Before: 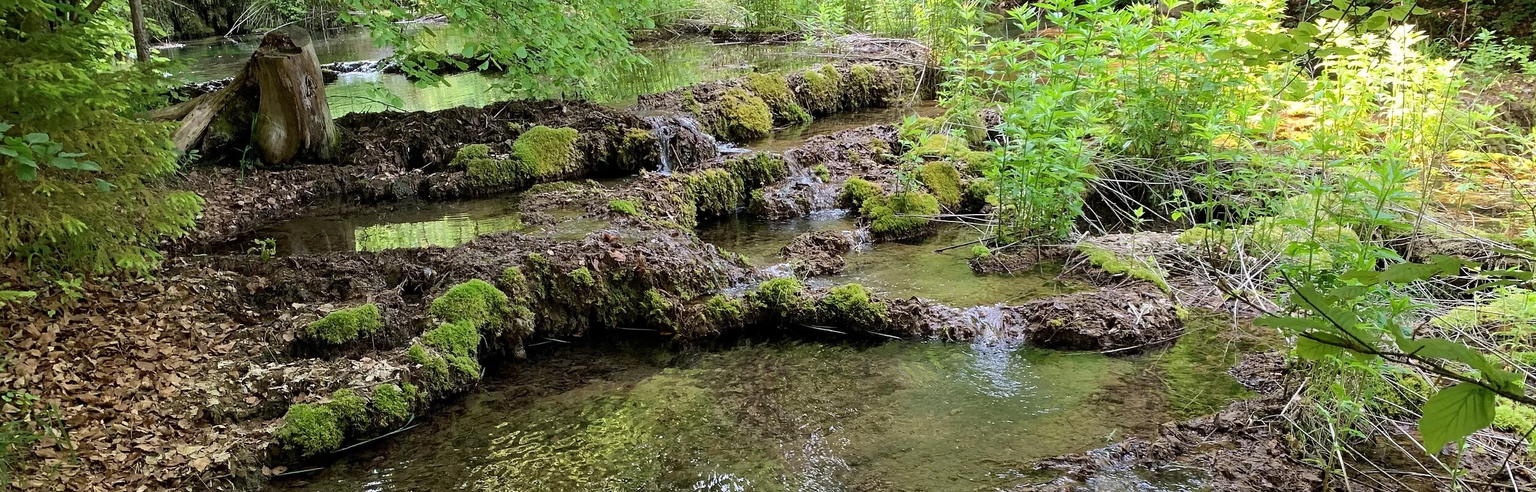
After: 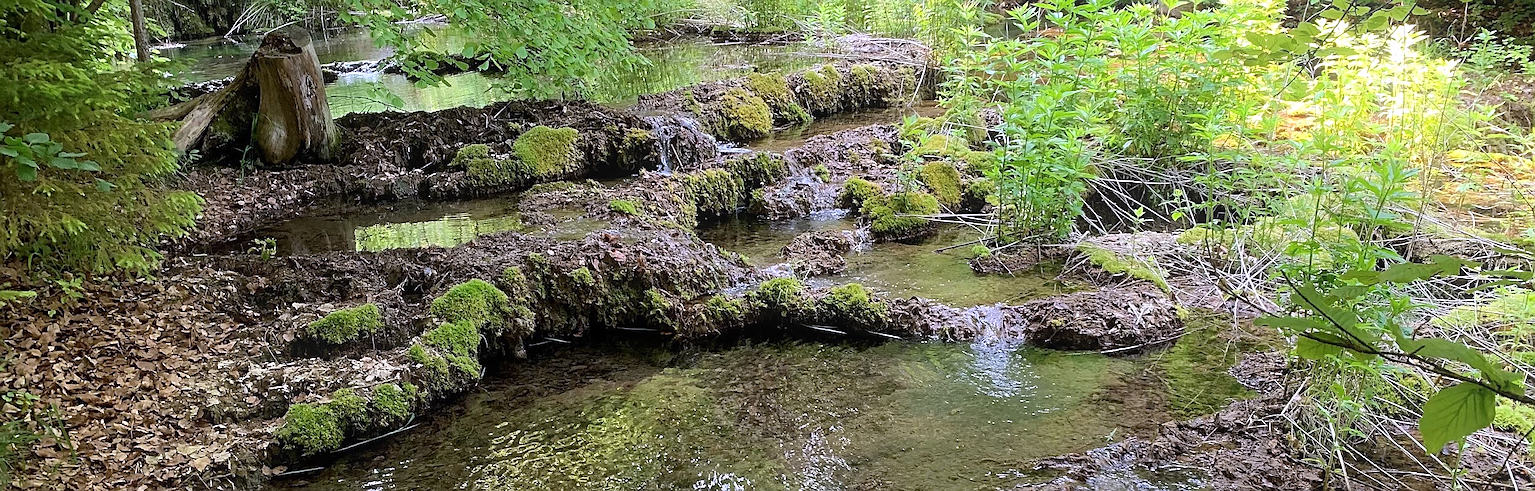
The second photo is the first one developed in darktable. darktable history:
white balance: red 1.004, blue 1.096
bloom: size 9%, threshold 100%, strength 7%
sharpen: on, module defaults
tone equalizer: on, module defaults
